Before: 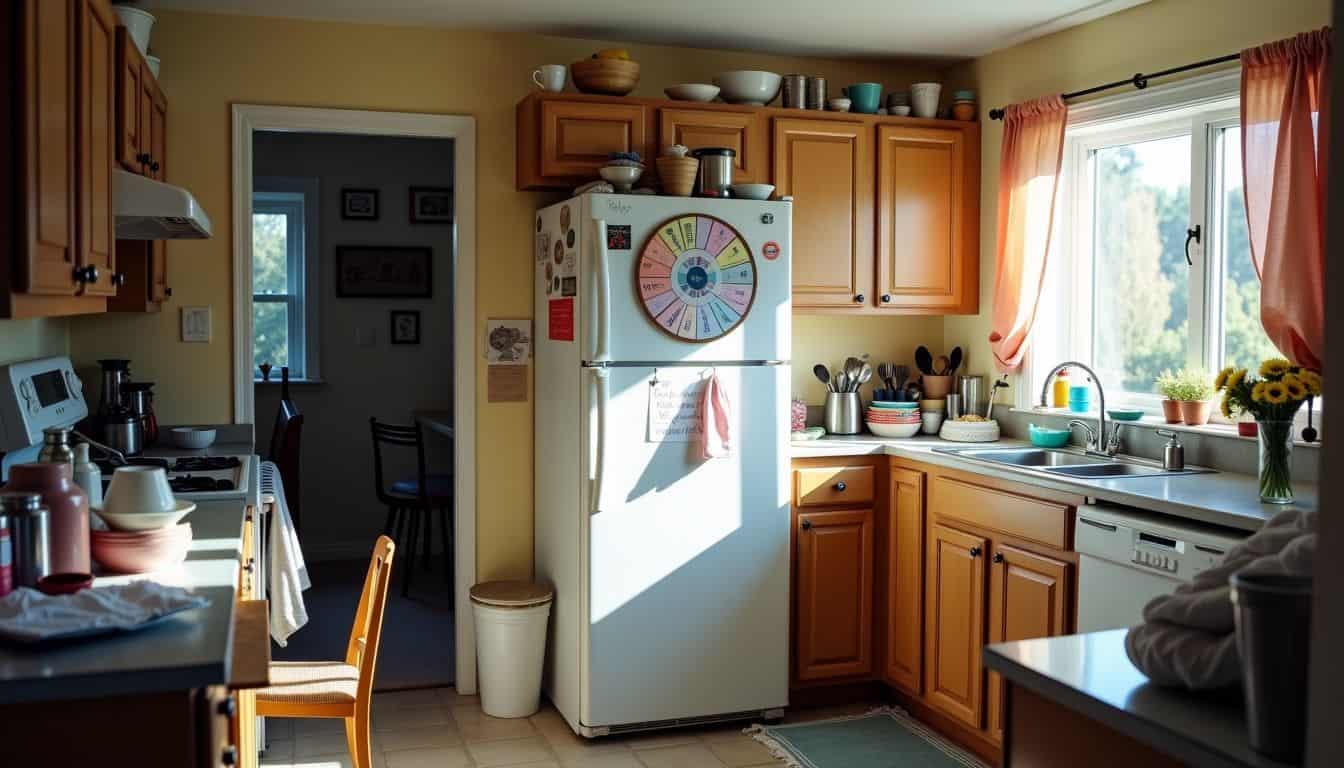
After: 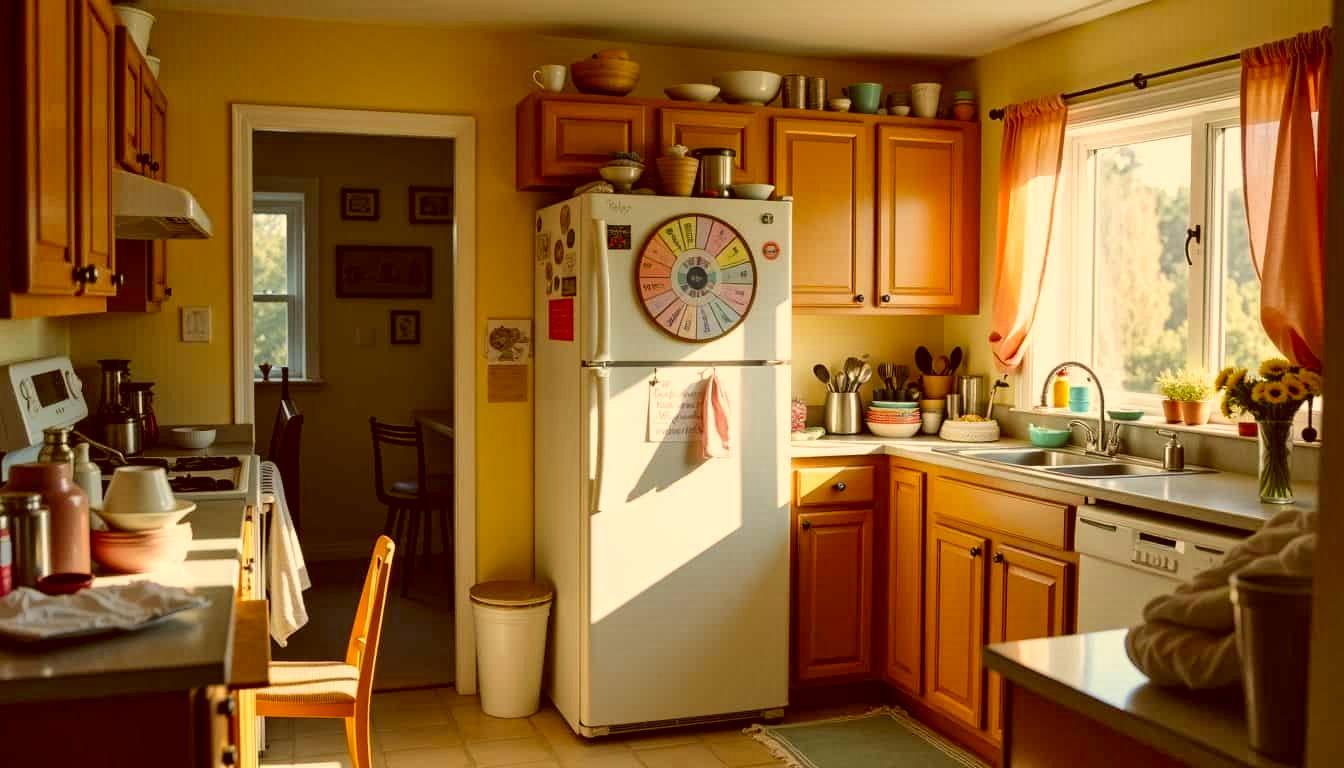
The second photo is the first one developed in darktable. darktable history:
shadows and highlights: highlights color adjustment 0%, low approximation 0.01, soften with gaussian
color balance rgb: shadows lift › luminance -5%, shadows lift › chroma 1.1%, shadows lift › hue 219°, power › luminance 10%, power › chroma 2.83%, power › hue 60°, highlights gain › chroma 4.52%, highlights gain › hue 33.33°, saturation formula JzAzBz (2021)
color correction: highlights a* -5.3, highlights b* 9.8, shadows a* 9.8, shadows b* 24.26
